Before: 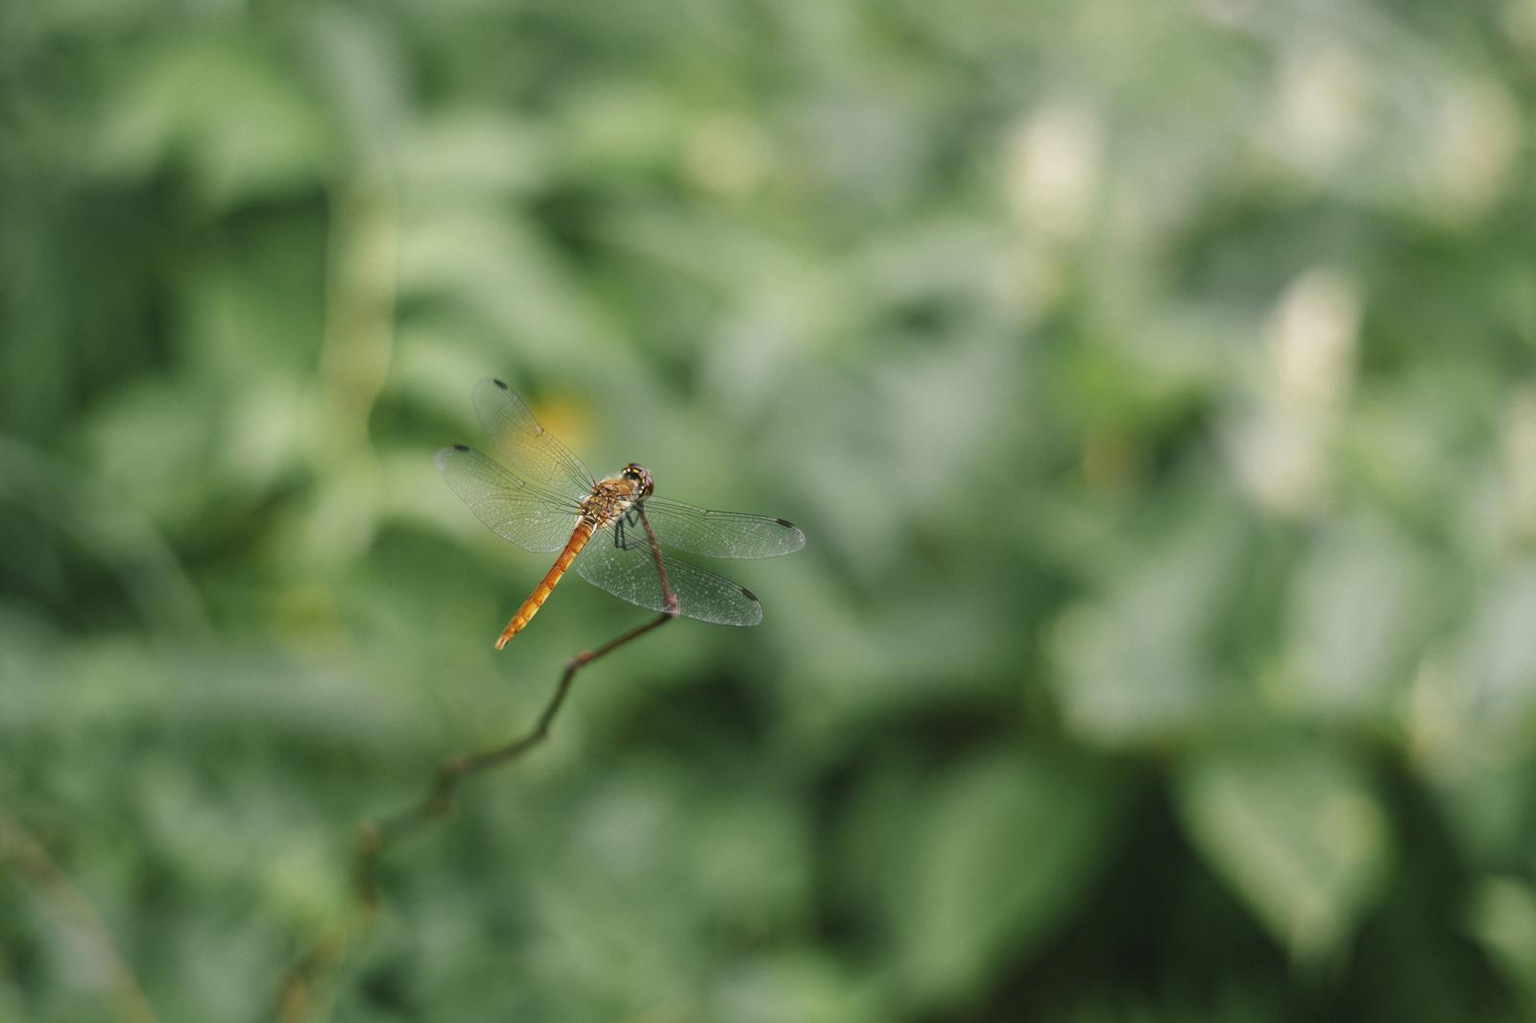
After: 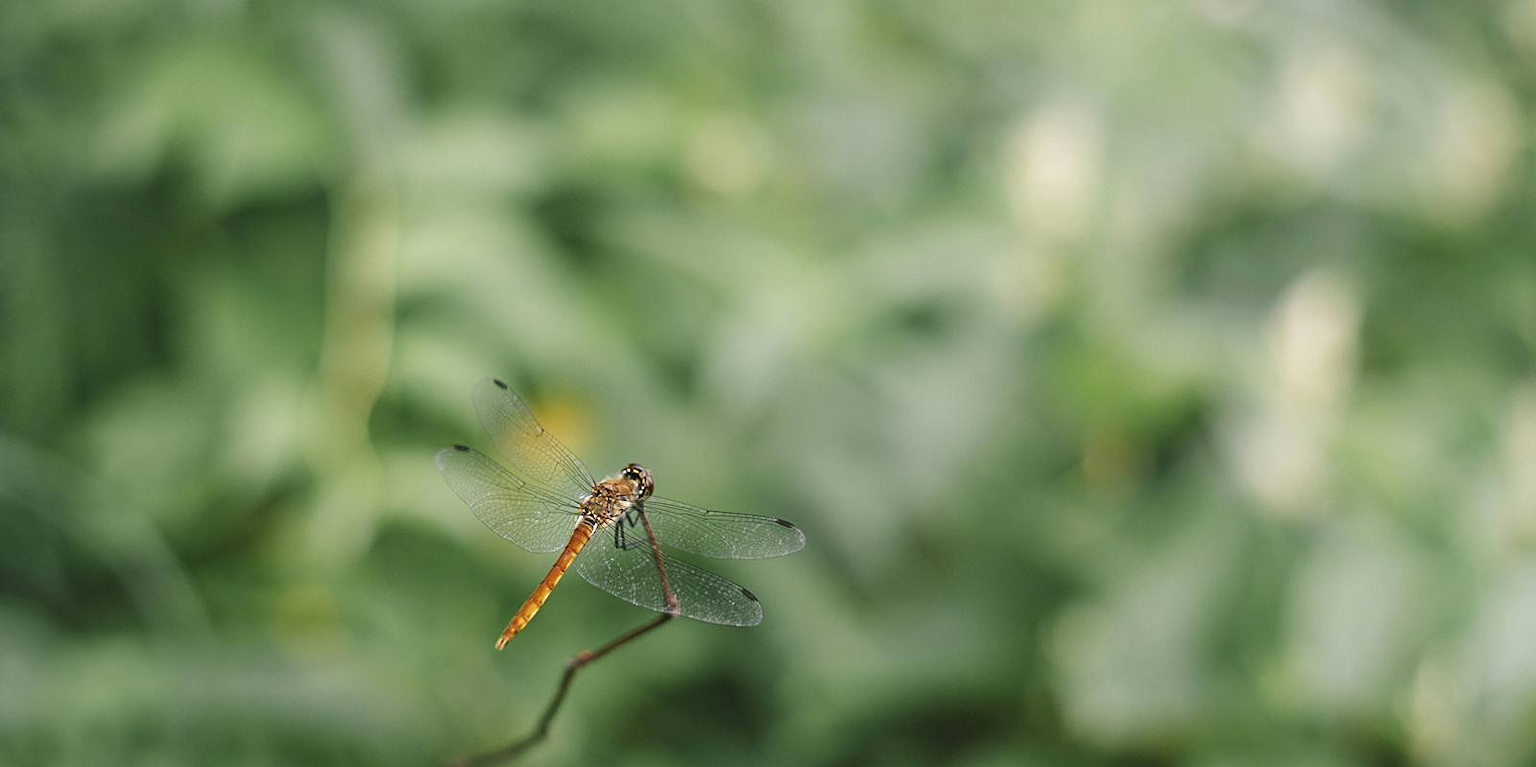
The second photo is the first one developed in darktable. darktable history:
color correction: highlights a* 0.003, highlights b* -0.283
sharpen: on, module defaults
shadows and highlights: highlights 70.7, soften with gaussian
crop: bottom 24.988%
